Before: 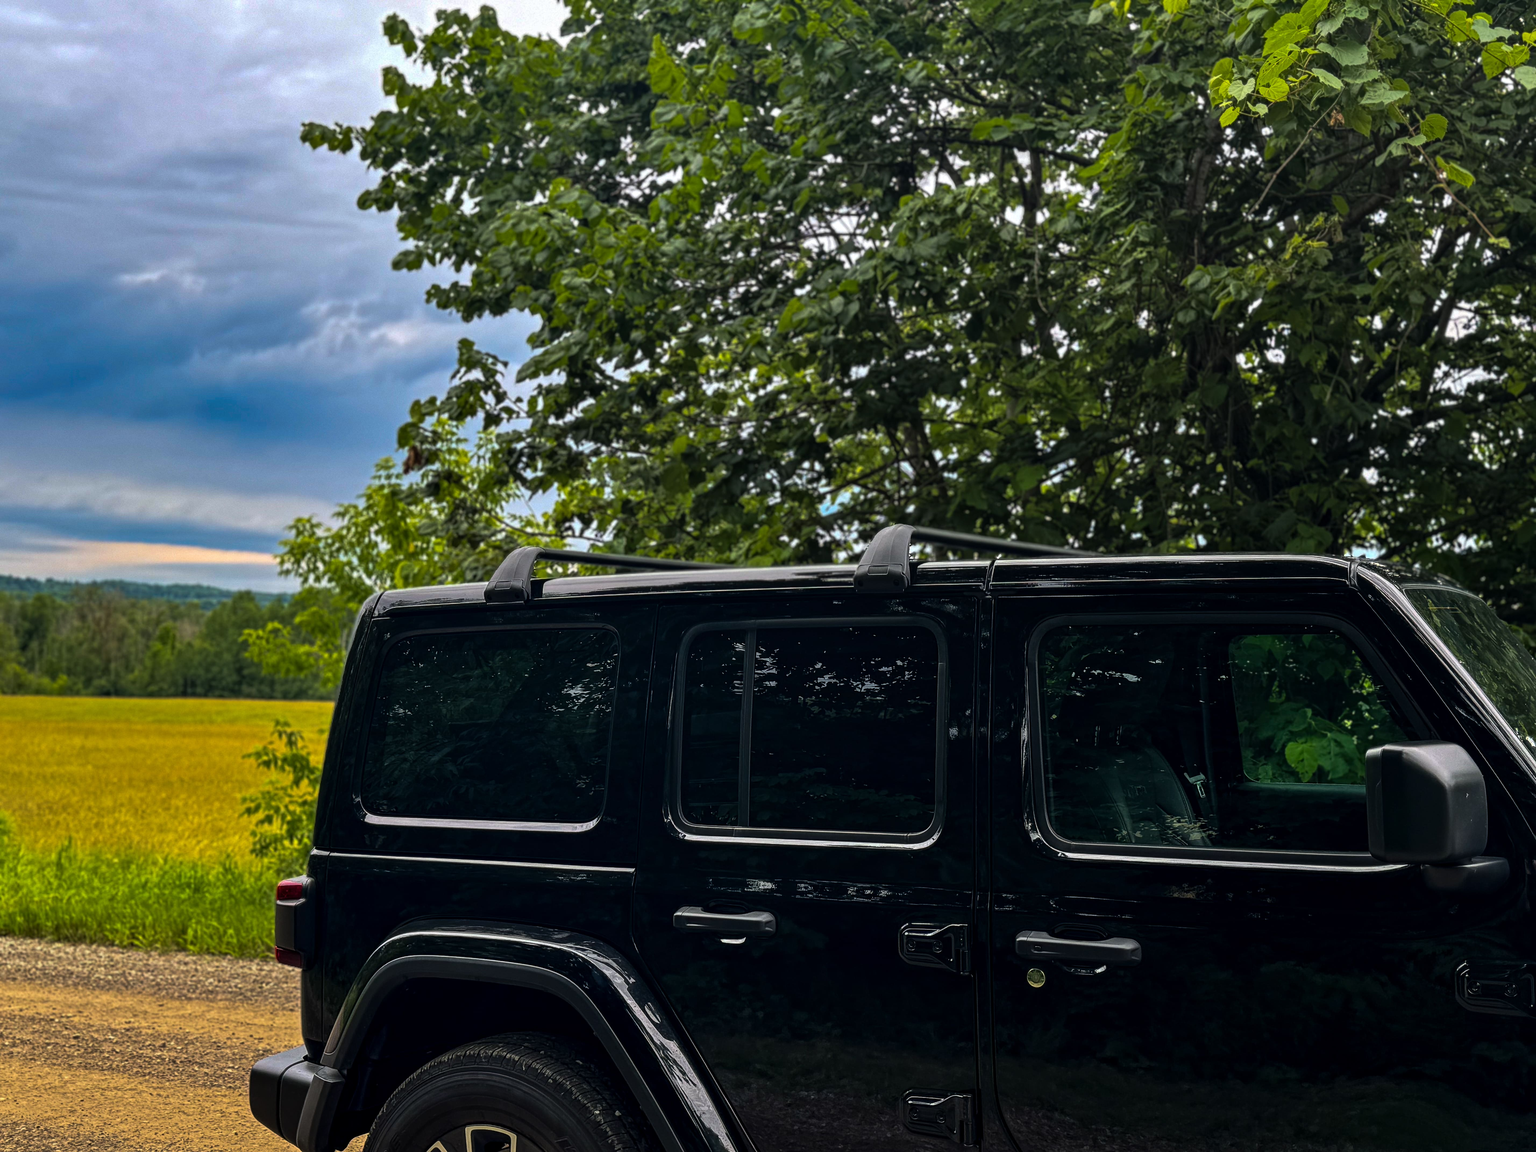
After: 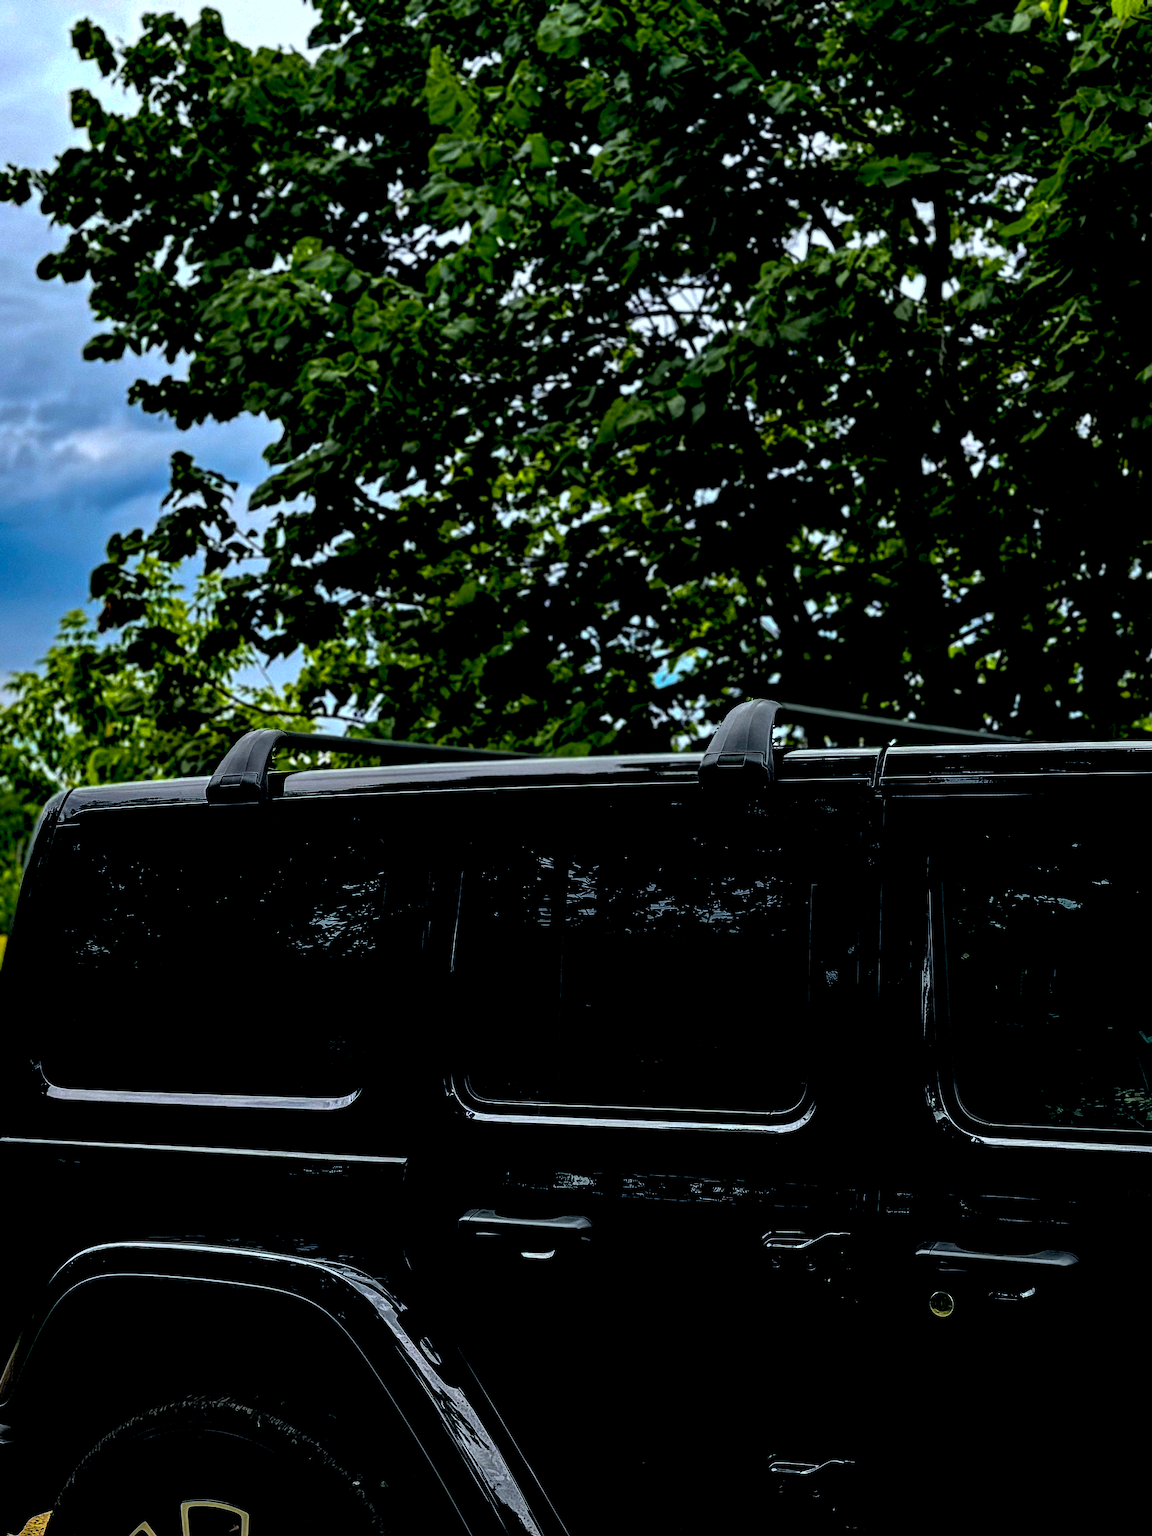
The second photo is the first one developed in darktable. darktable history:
crop: left 21.496%, right 22.254%
exposure: black level correction 0.056, compensate highlight preservation false
white balance: red 0.925, blue 1.046
contrast brightness saturation: brightness 0.09, saturation 0.19
levels: levels [0.029, 0.545, 0.971]
